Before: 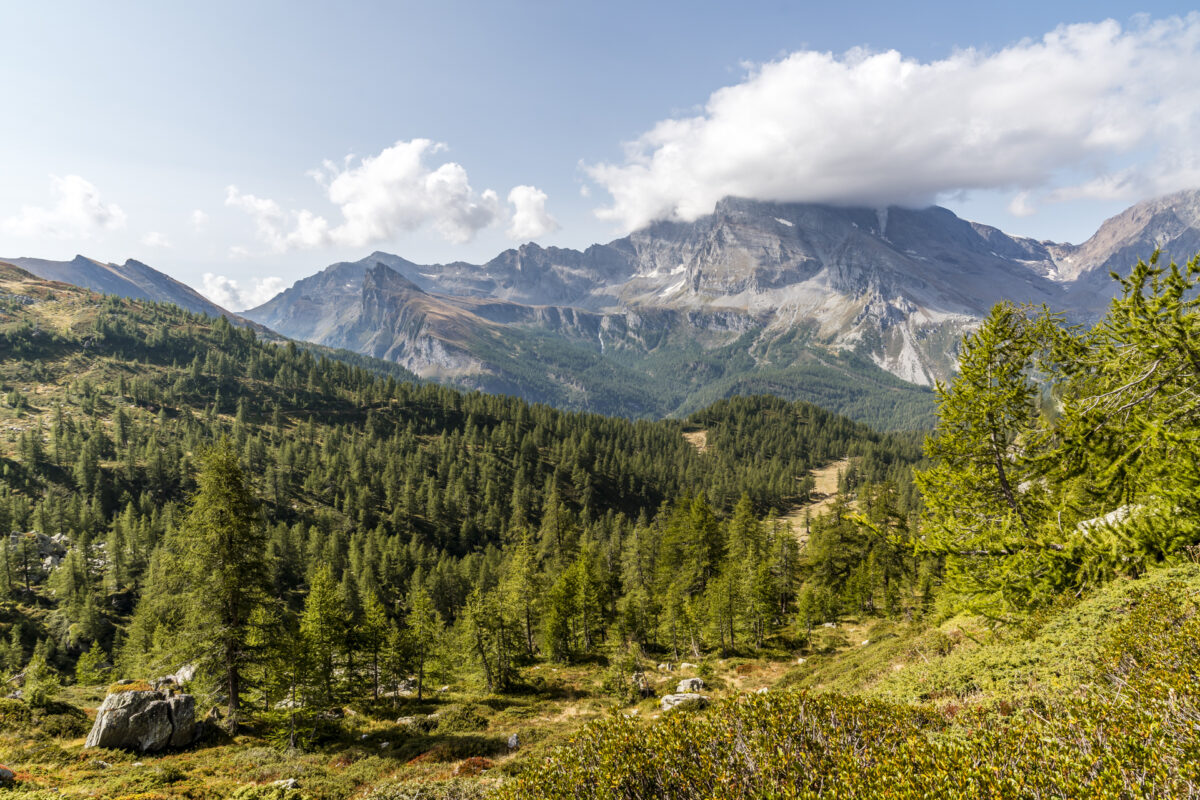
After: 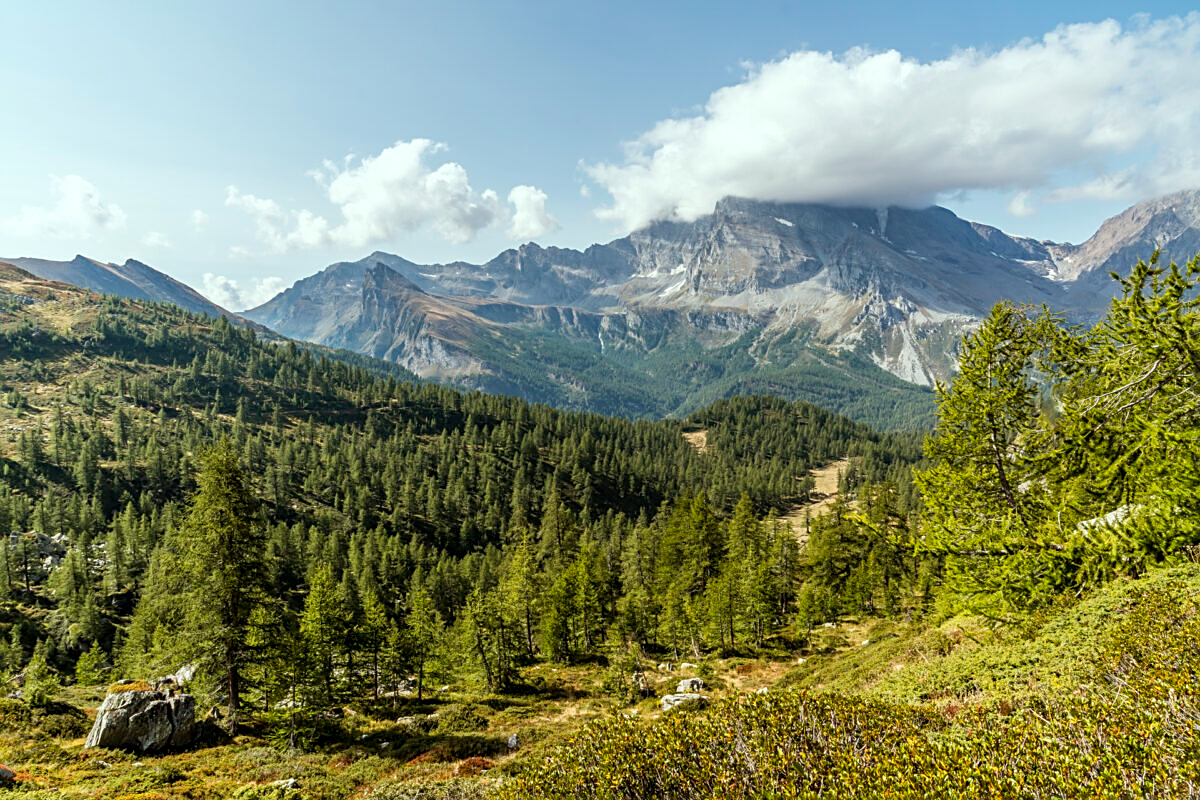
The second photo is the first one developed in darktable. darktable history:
color correction: highlights a* -6.69, highlights b* 0.49
sharpen: on, module defaults
